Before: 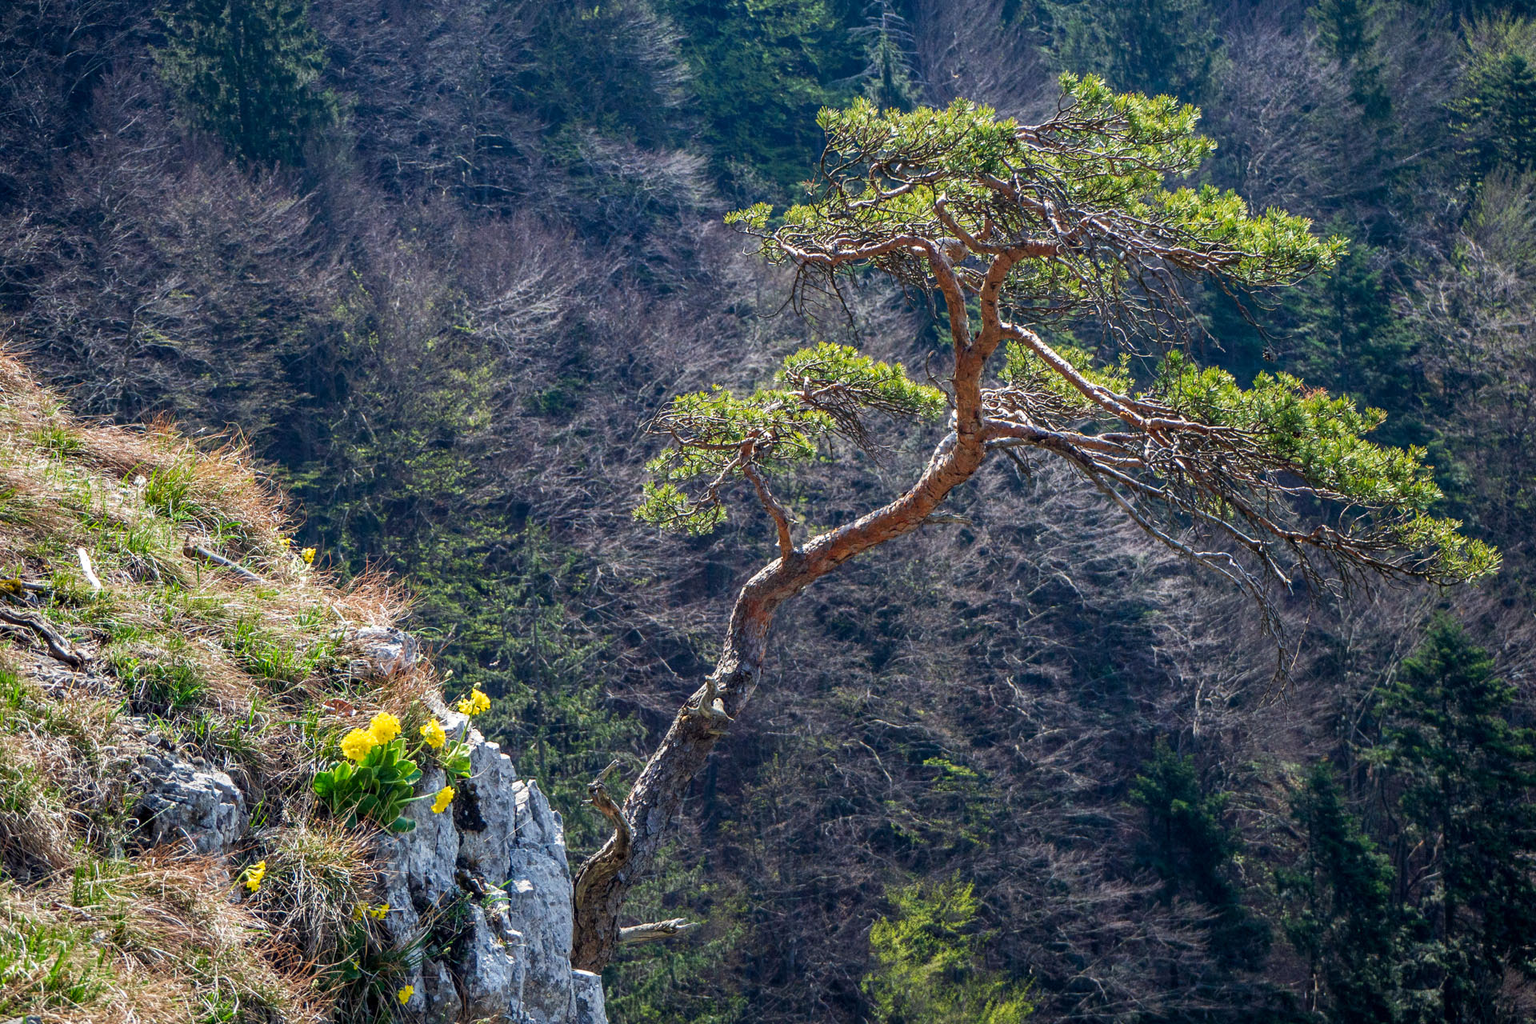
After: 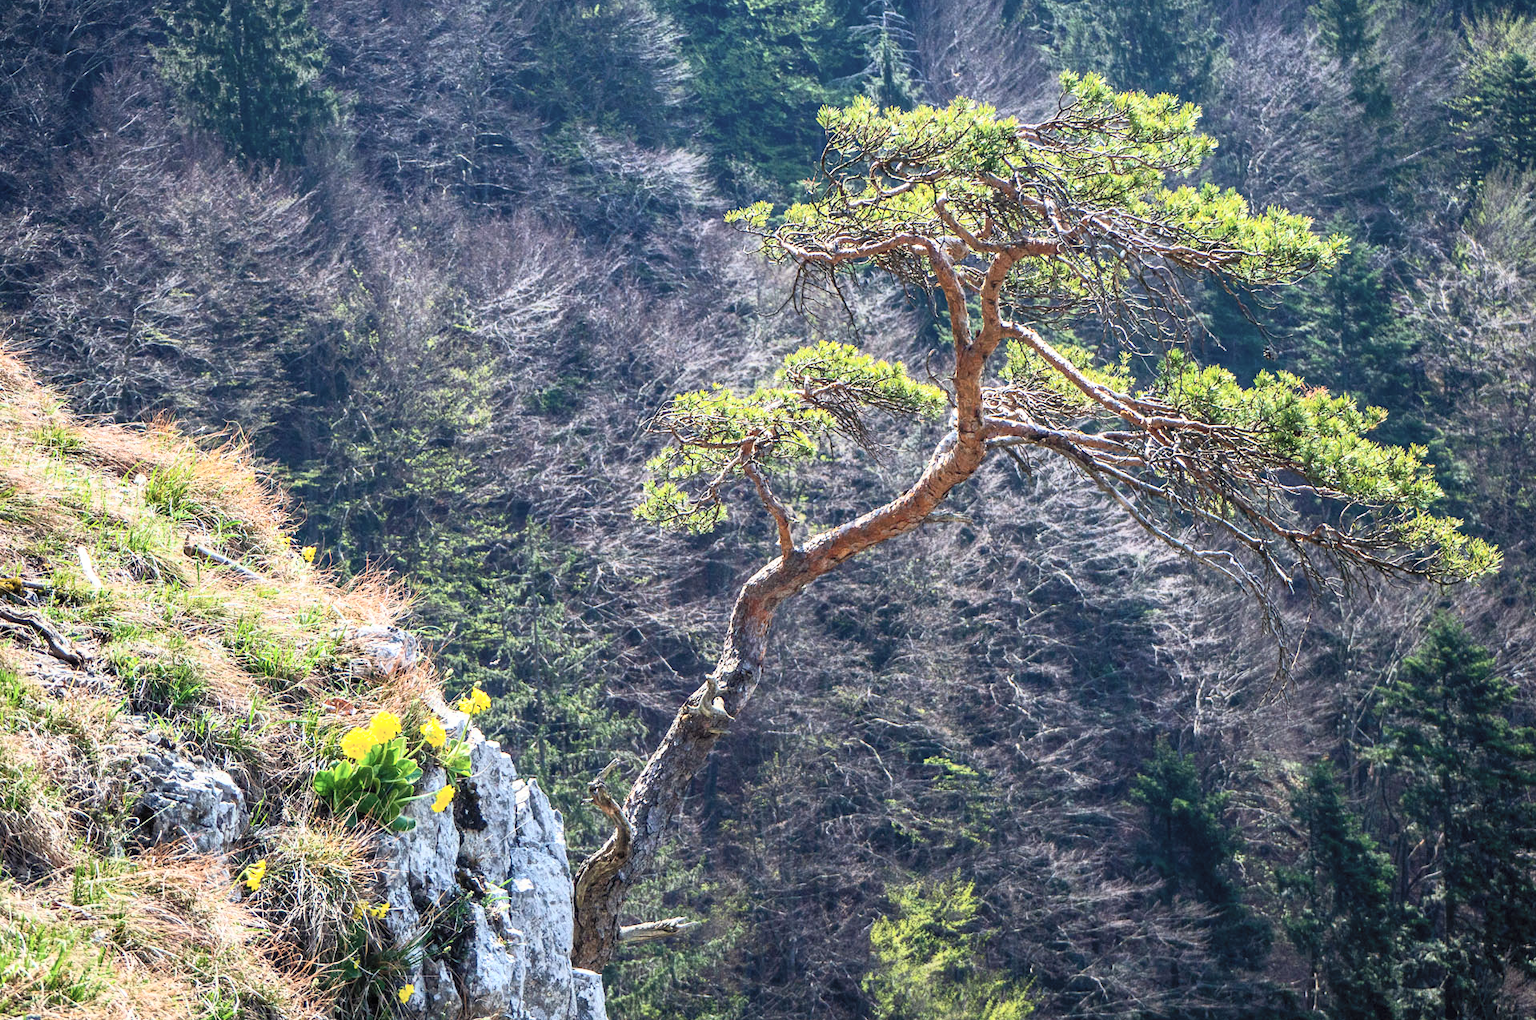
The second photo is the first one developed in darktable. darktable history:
crop: top 0.176%, bottom 0.18%
exposure: compensate highlight preservation false
contrast brightness saturation: contrast 0.379, brightness 0.53
